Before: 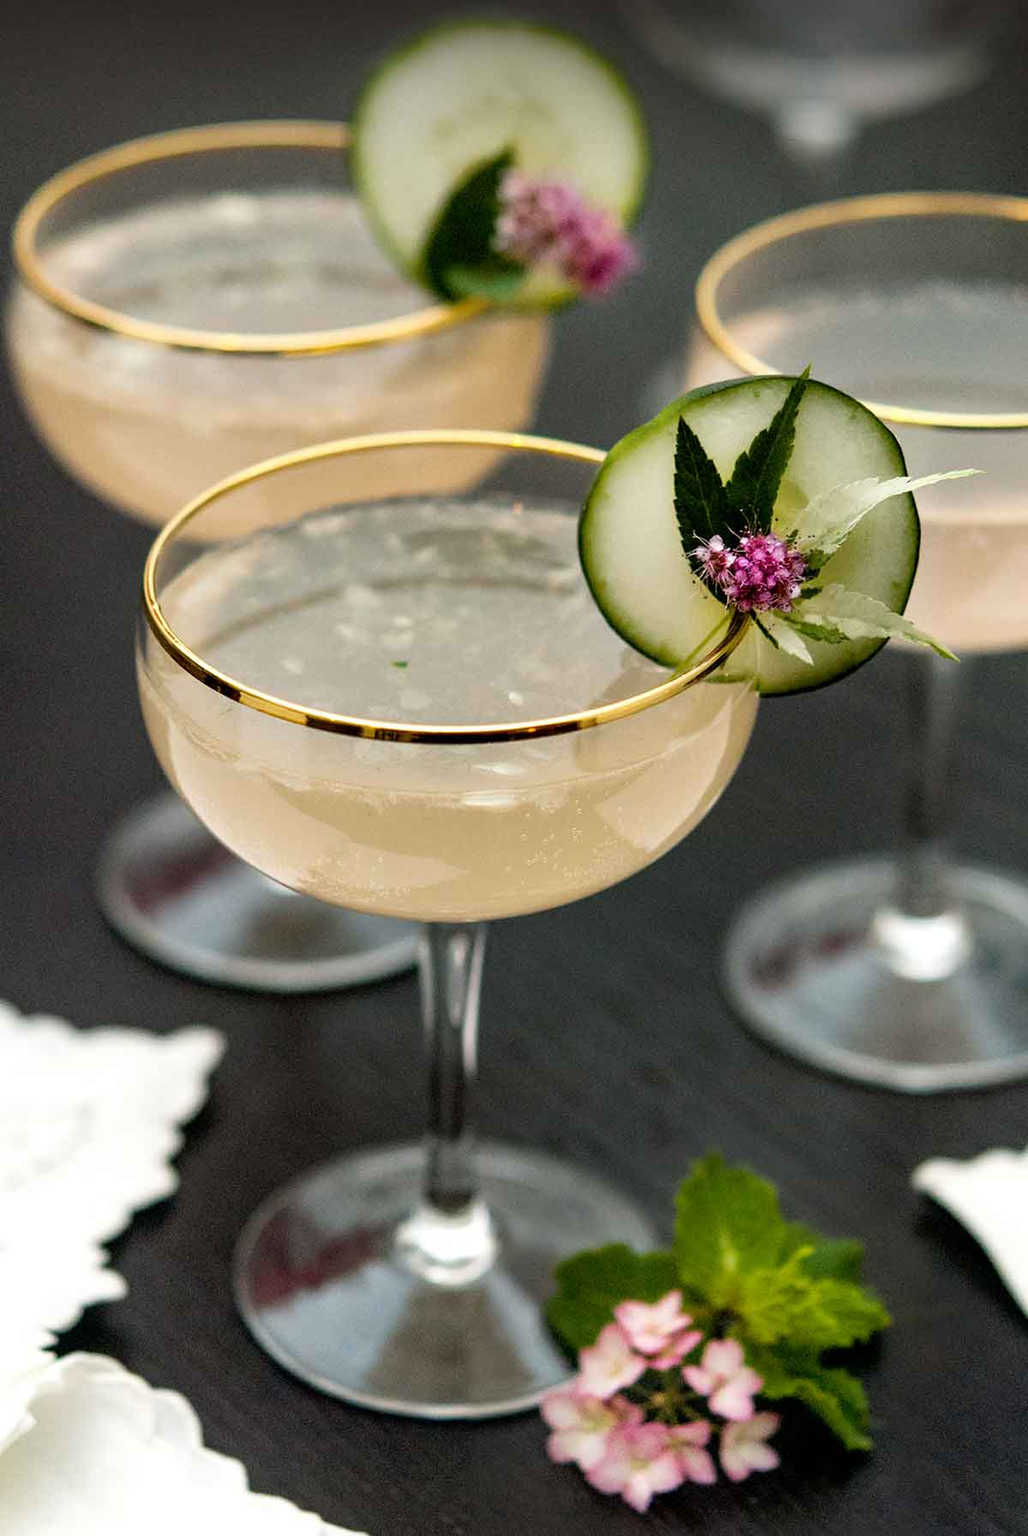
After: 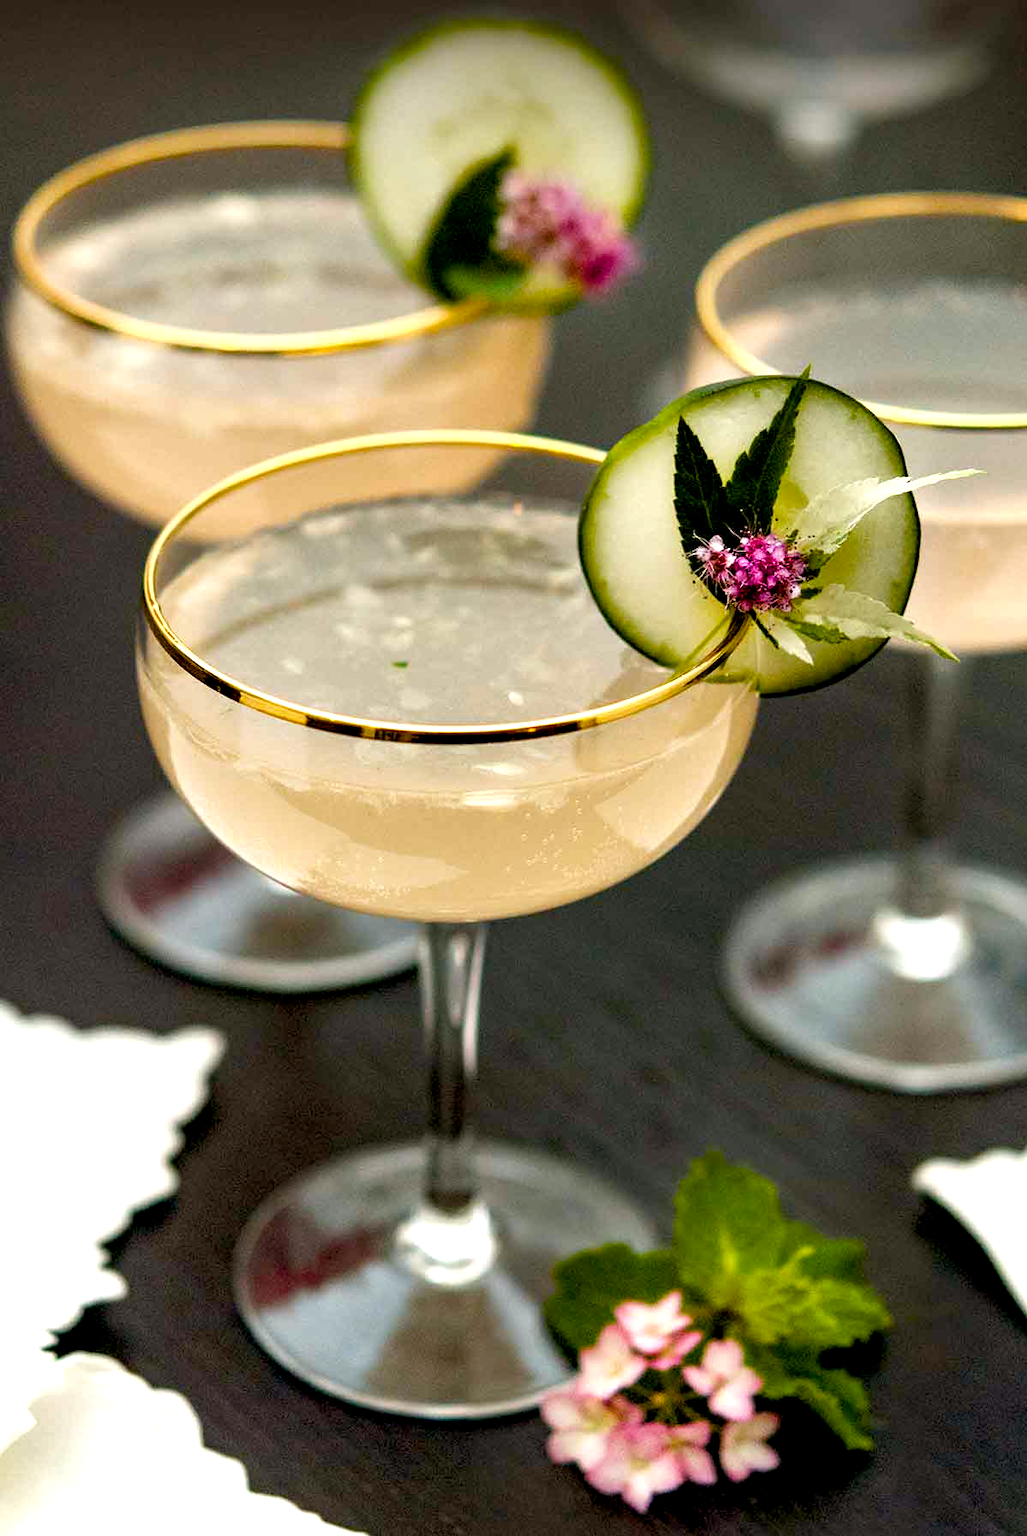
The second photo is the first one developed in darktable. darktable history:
color balance rgb: power › chroma 0.672%, power › hue 60°, perceptual saturation grading › global saturation 20%, perceptual saturation grading › highlights -24.972%, perceptual saturation grading › shadows 24.727%, perceptual brilliance grading › global brilliance 17.851%, global vibrance 10.937%
exposure: black level correction 0.006, exposure -0.219 EV, compensate highlight preservation false
